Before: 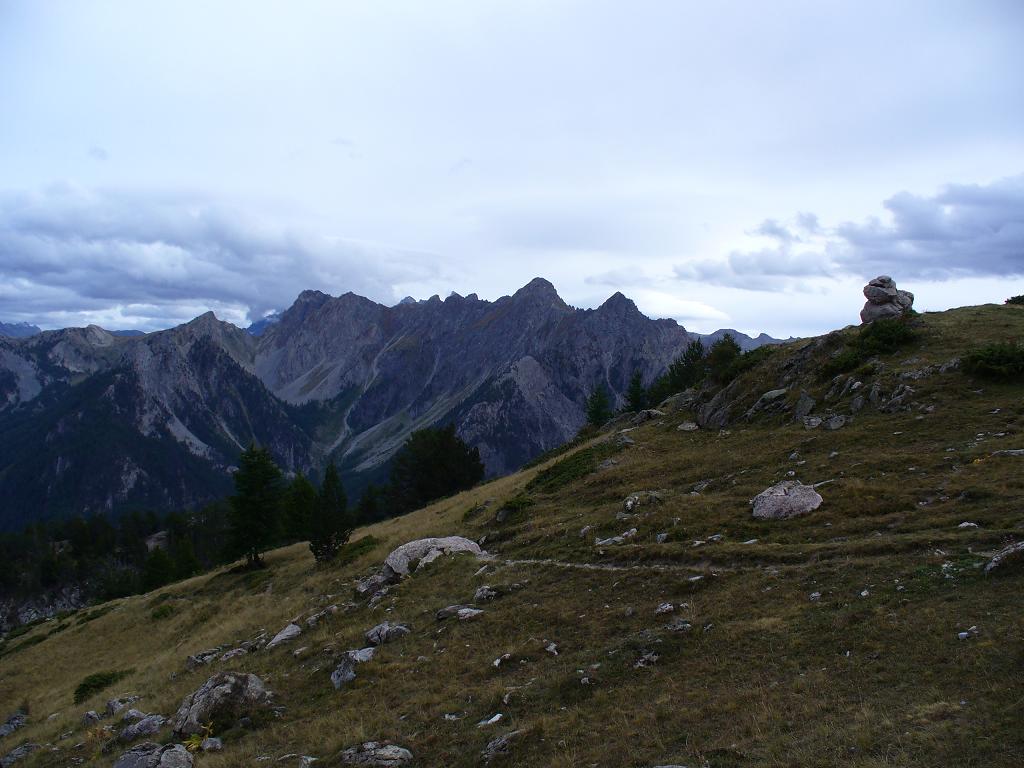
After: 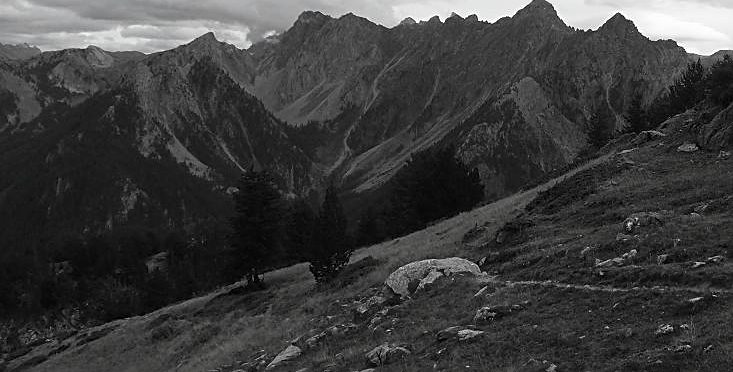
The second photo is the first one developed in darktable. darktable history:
crop: top 36.394%, right 28.378%, bottom 15.123%
sharpen: on, module defaults
color balance rgb: linear chroma grading › global chroma 19.51%, perceptual saturation grading › global saturation -1.393%, global vibrance 20%
contrast brightness saturation: saturation -0.983
haze removal: strength -0.048, compatibility mode true, adaptive false
